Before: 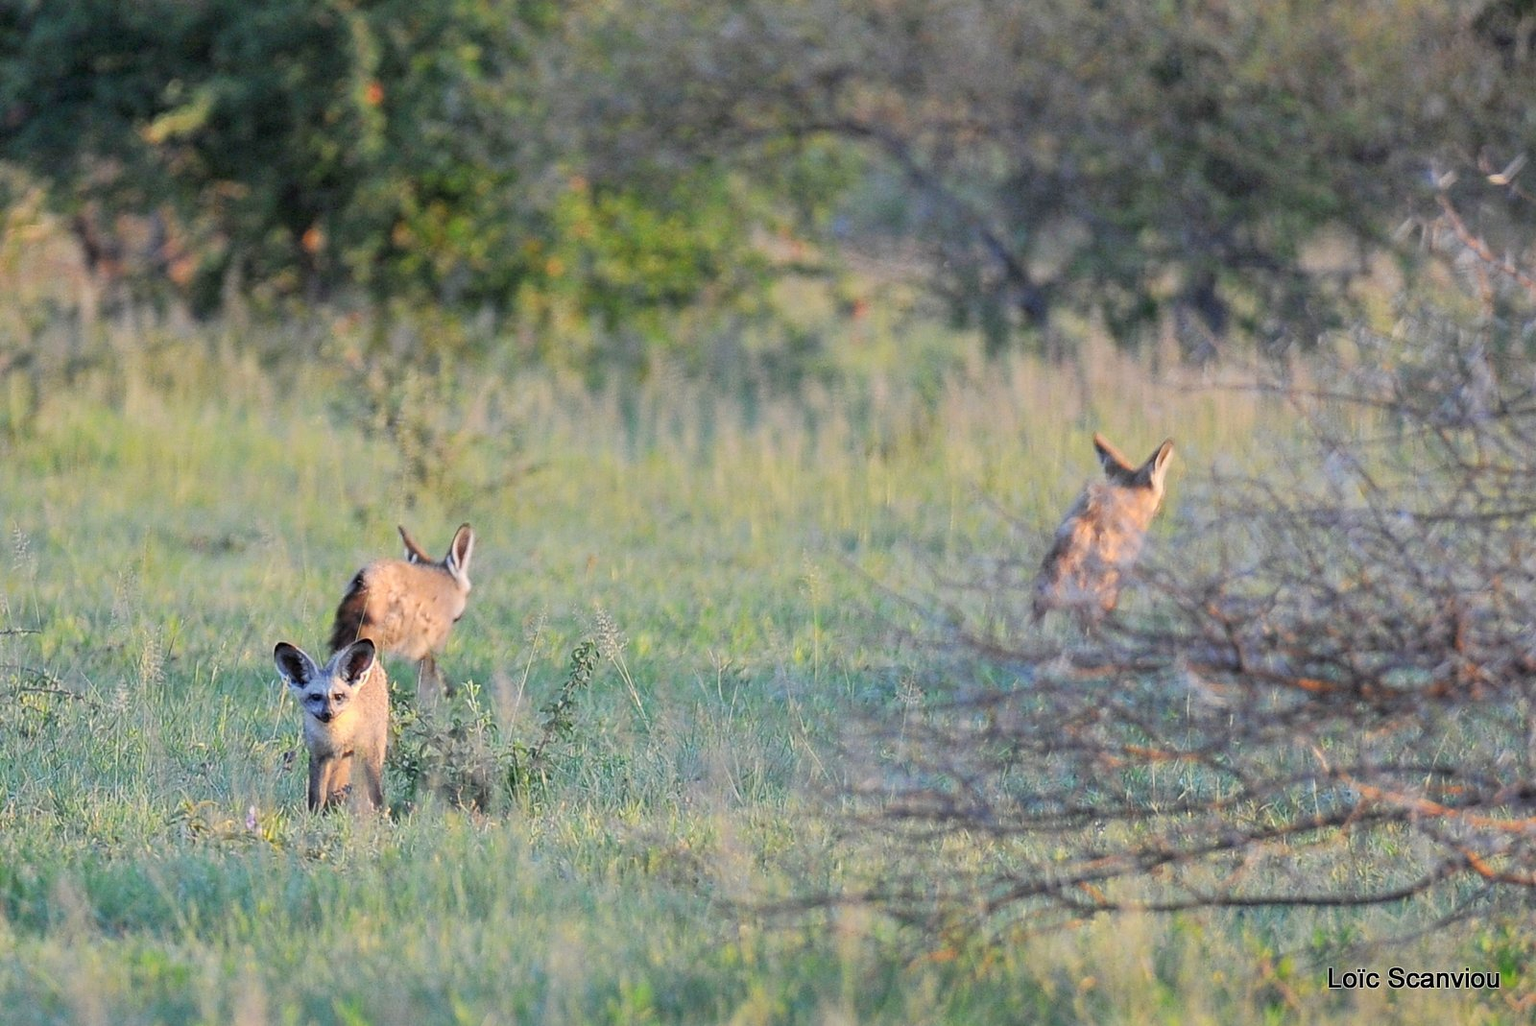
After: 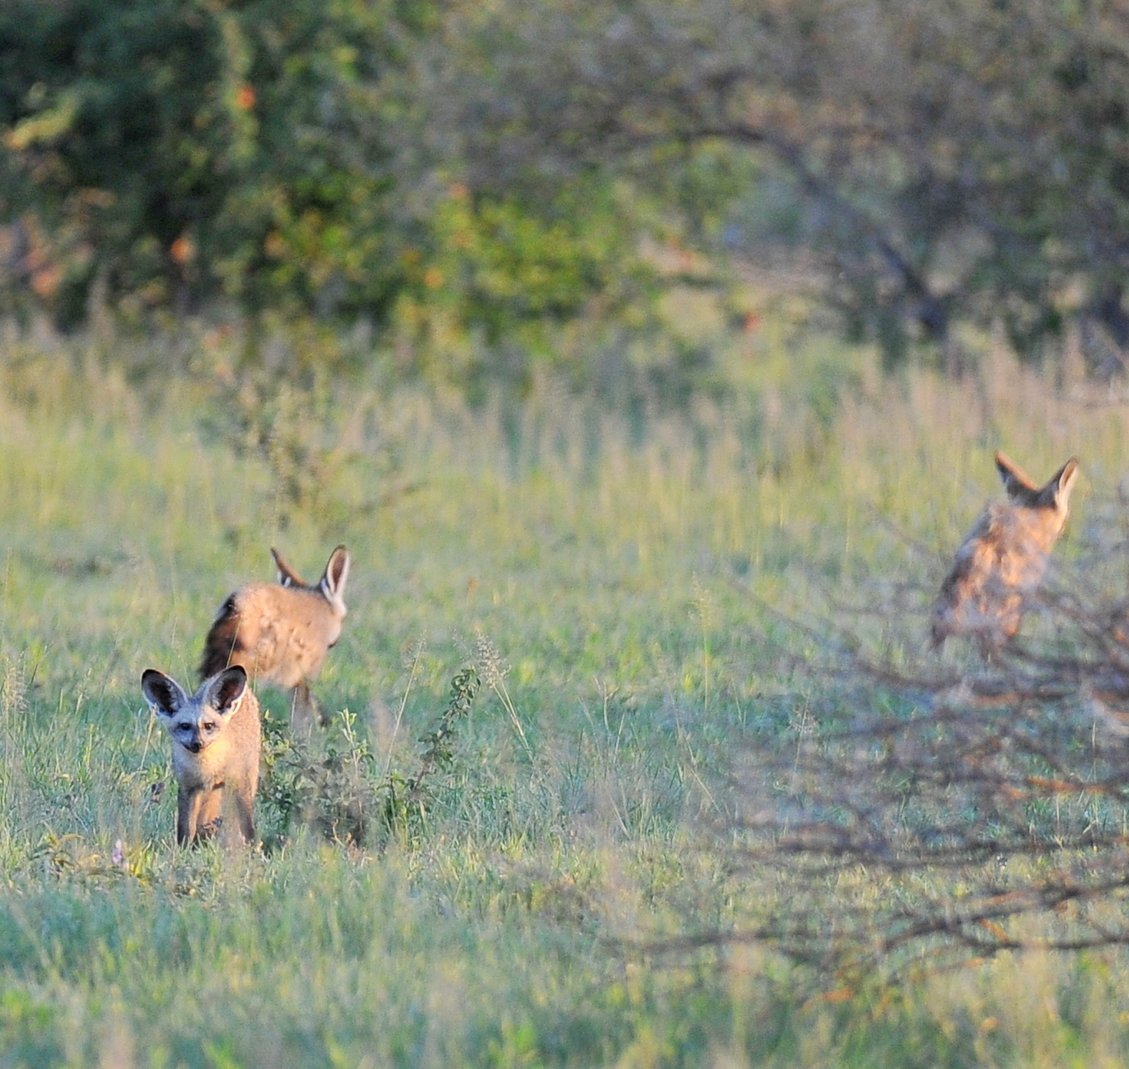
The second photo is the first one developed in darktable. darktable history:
crop and rotate: left 9.026%, right 20.363%
